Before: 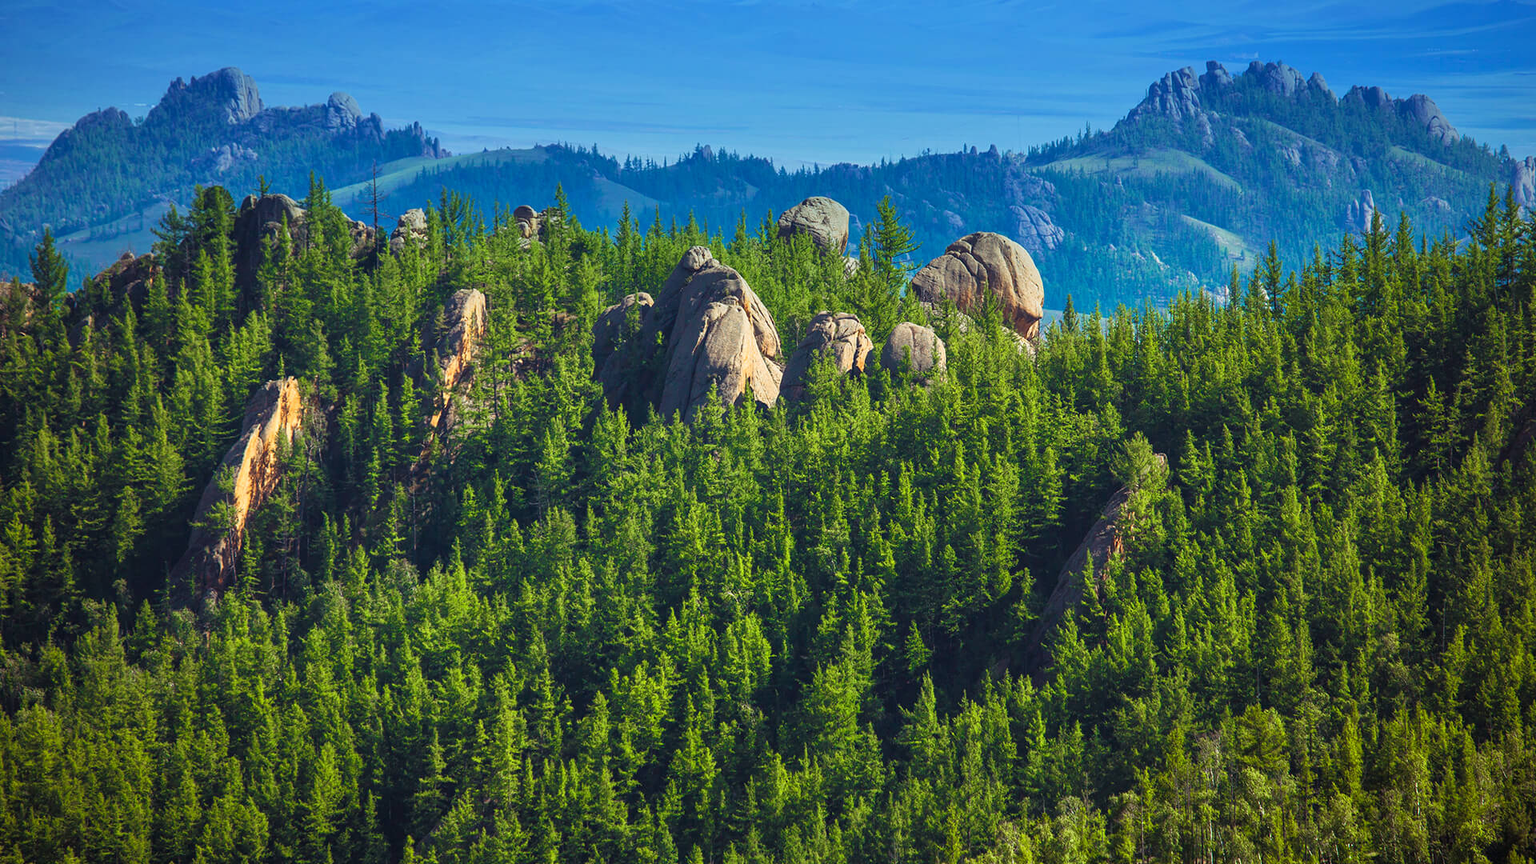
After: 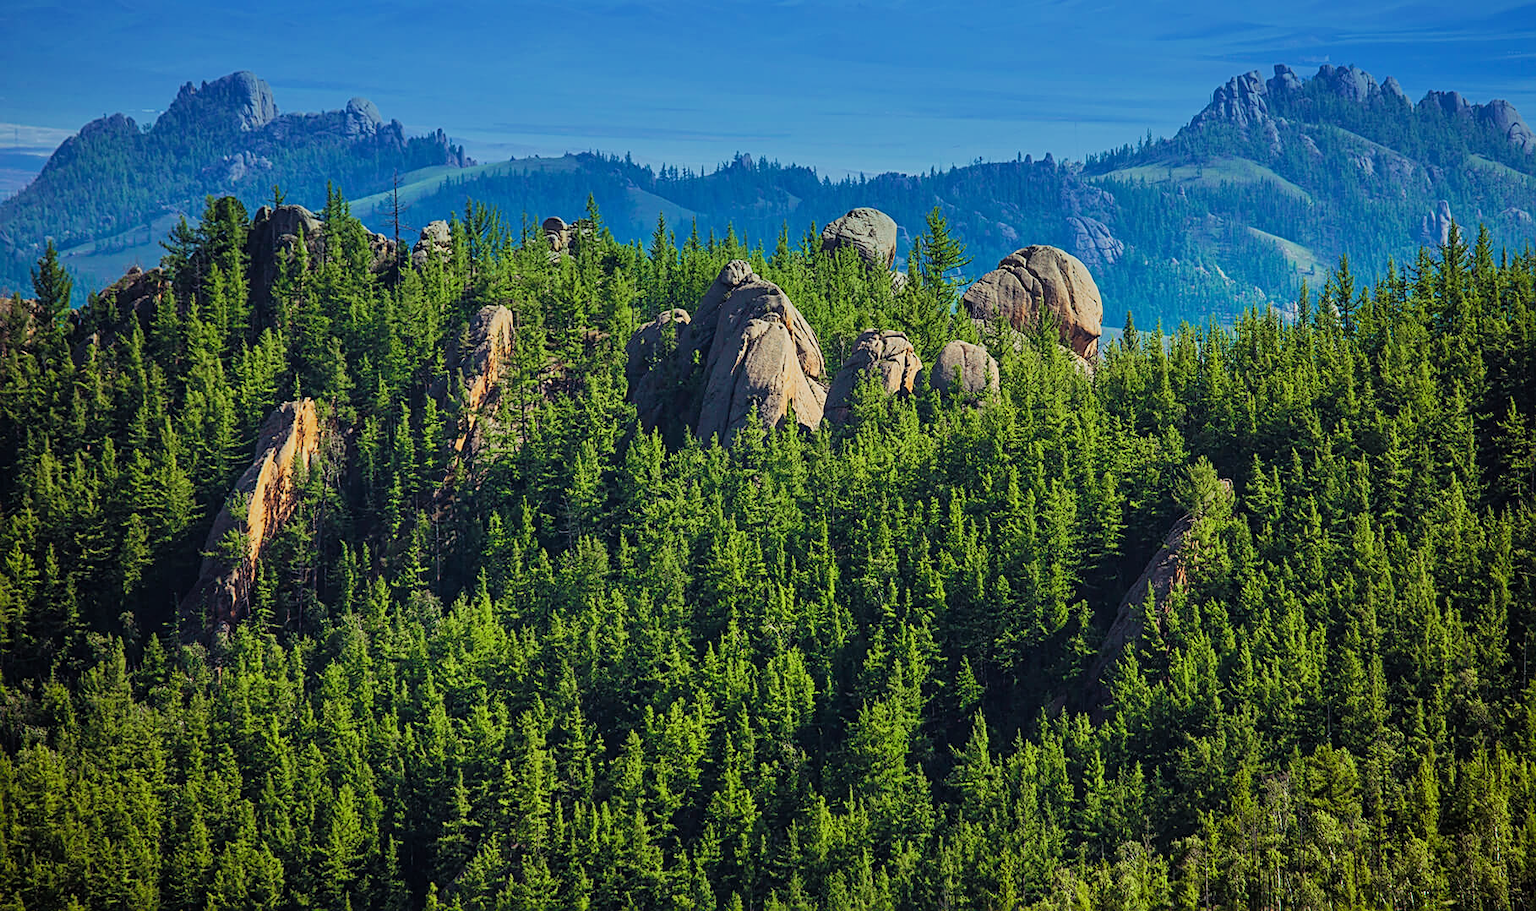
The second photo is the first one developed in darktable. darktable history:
tone equalizer: edges refinement/feathering 500, mask exposure compensation -1.57 EV, preserve details no
crop and rotate: left 0%, right 5.304%
filmic rgb: black relative exposure -7.65 EV, white relative exposure 4.56 EV, hardness 3.61, color science v6 (2022)
sharpen: radius 2.775
